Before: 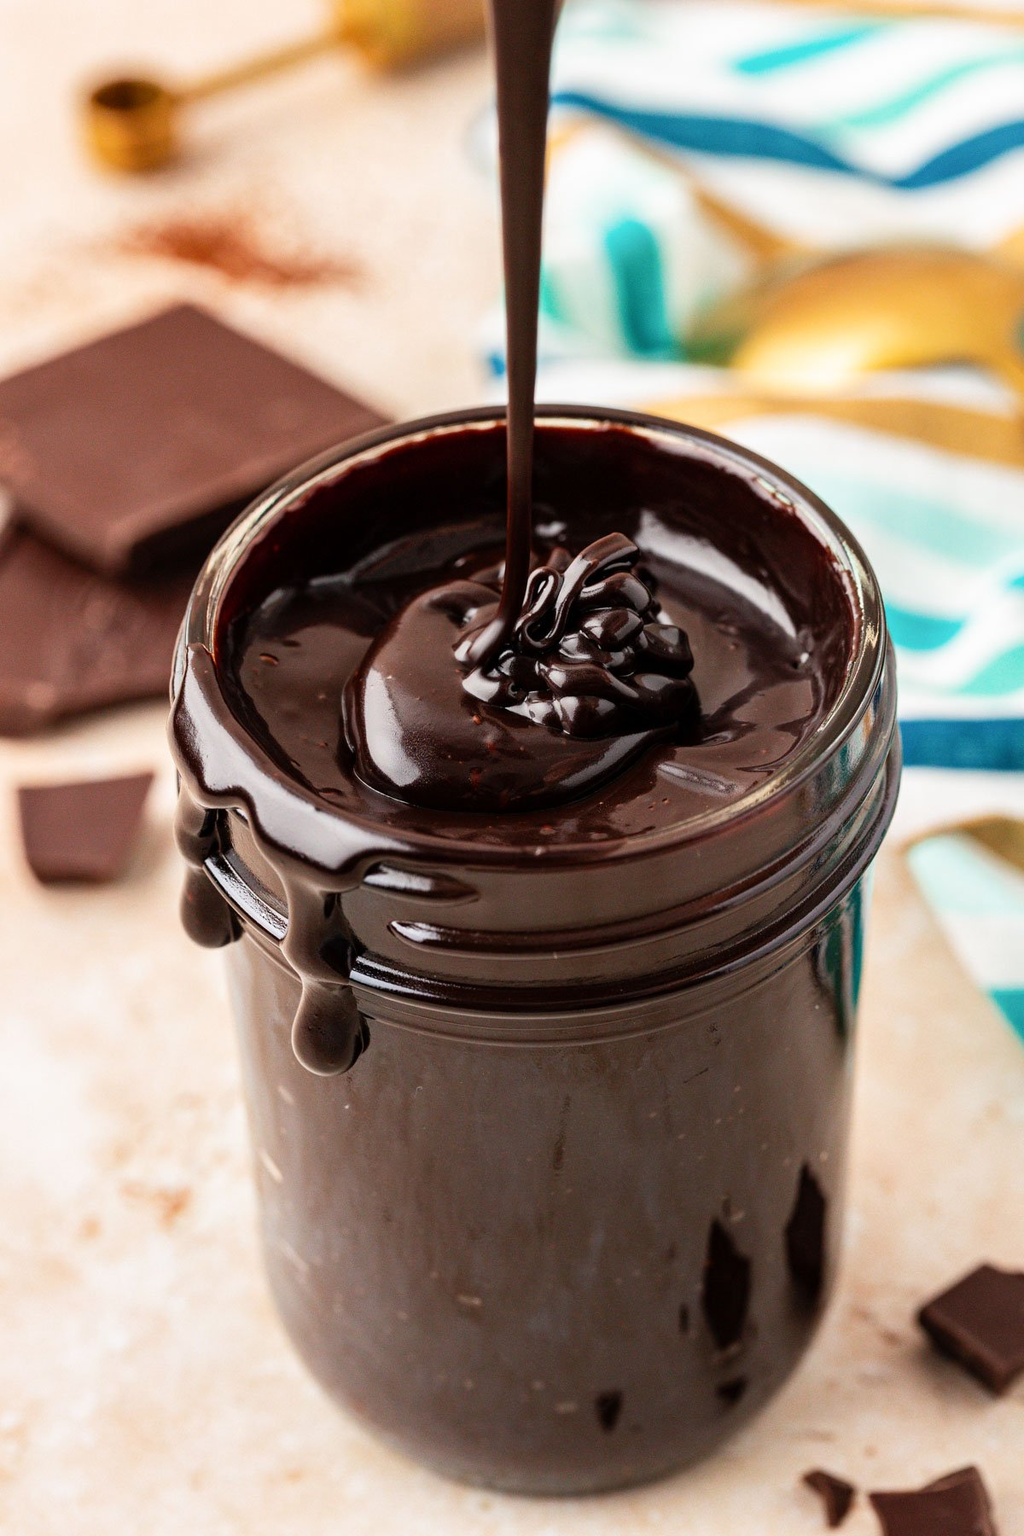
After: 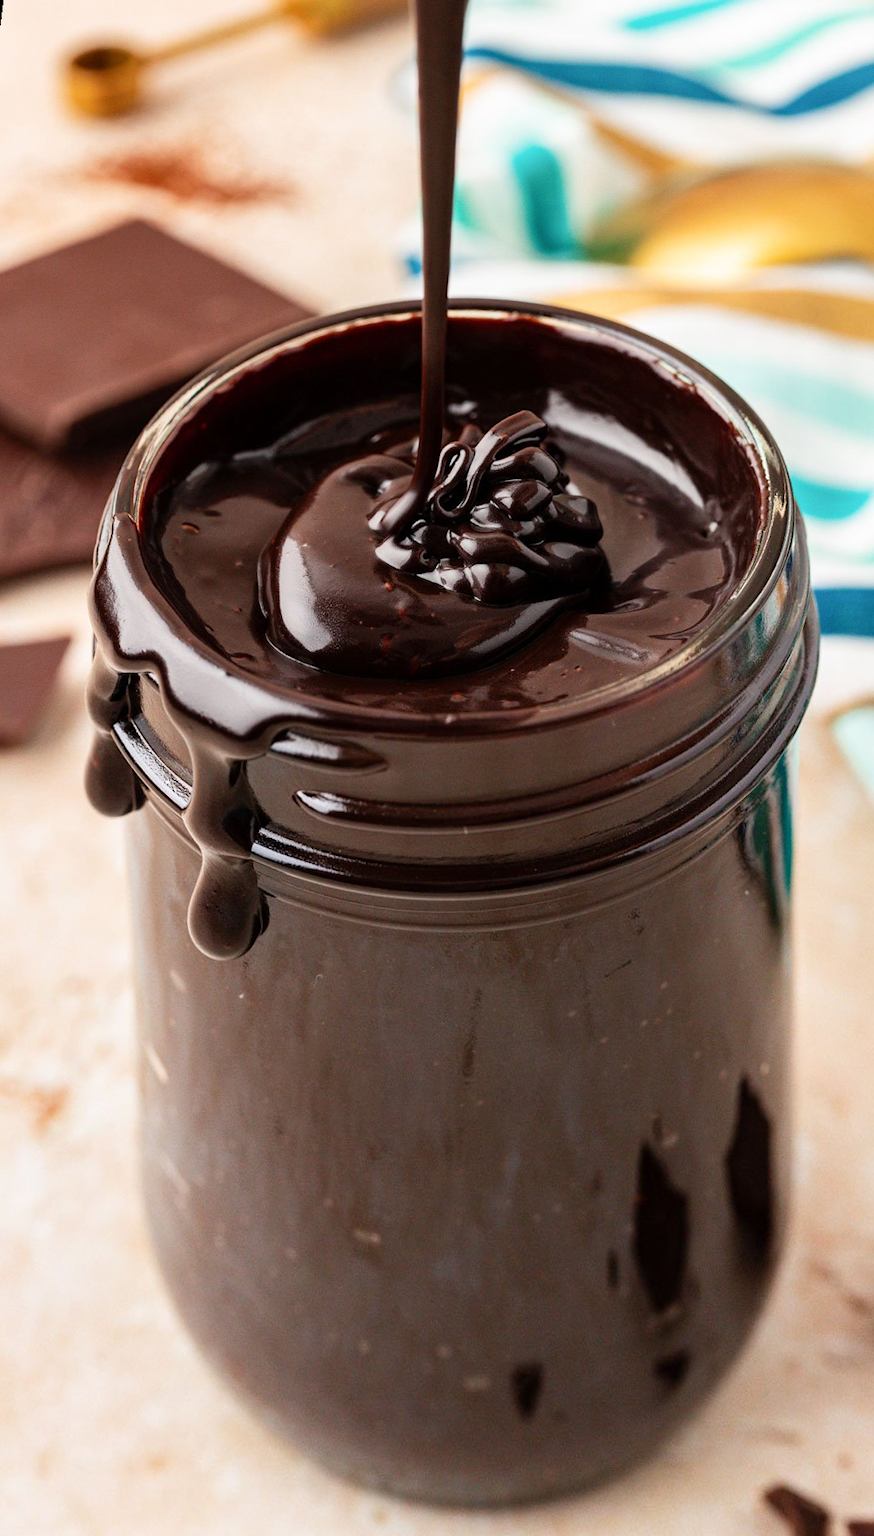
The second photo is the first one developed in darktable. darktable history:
rotate and perspective: rotation 0.72°, lens shift (vertical) -0.352, lens shift (horizontal) -0.051, crop left 0.152, crop right 0.859, crop top 0.019, crop bottom 0.964
white balance: red 1, blue 1
